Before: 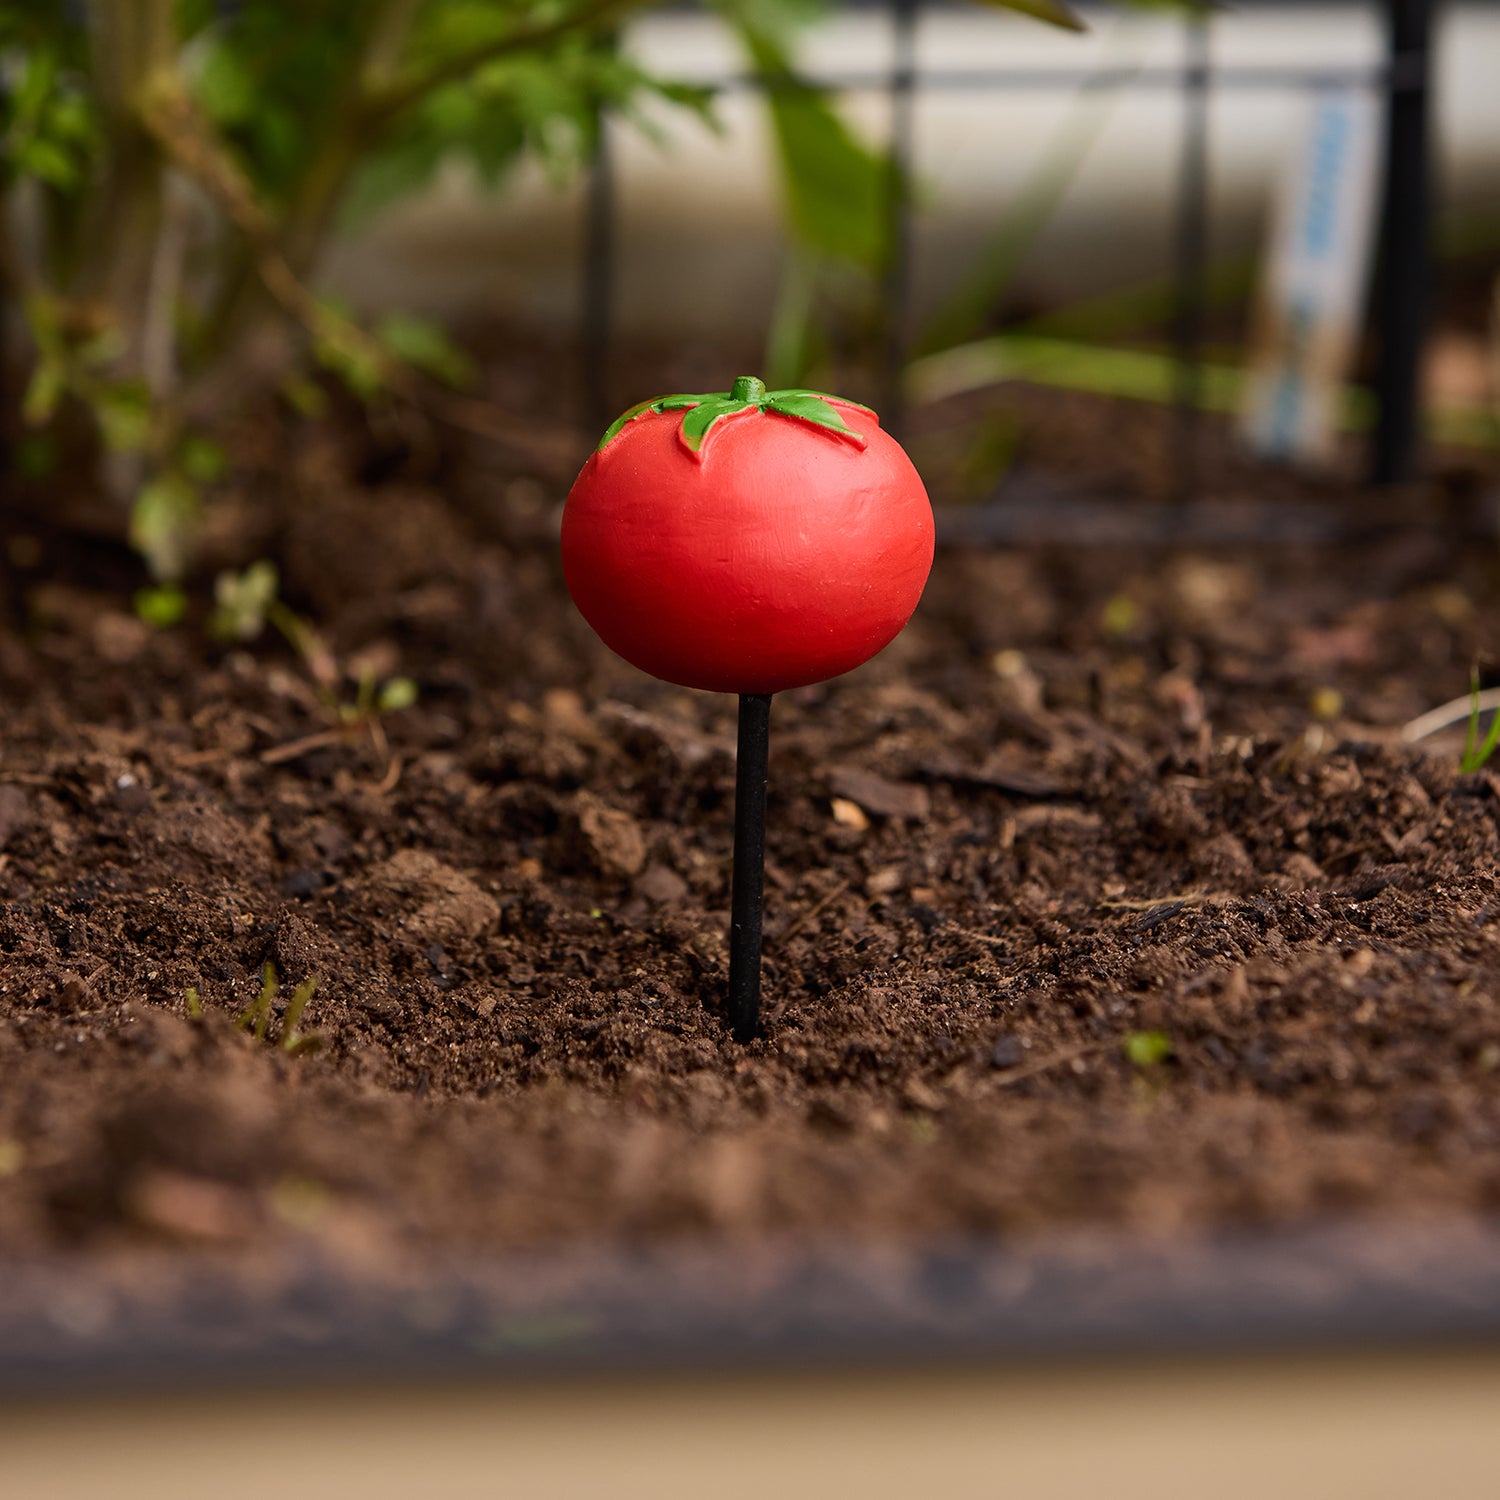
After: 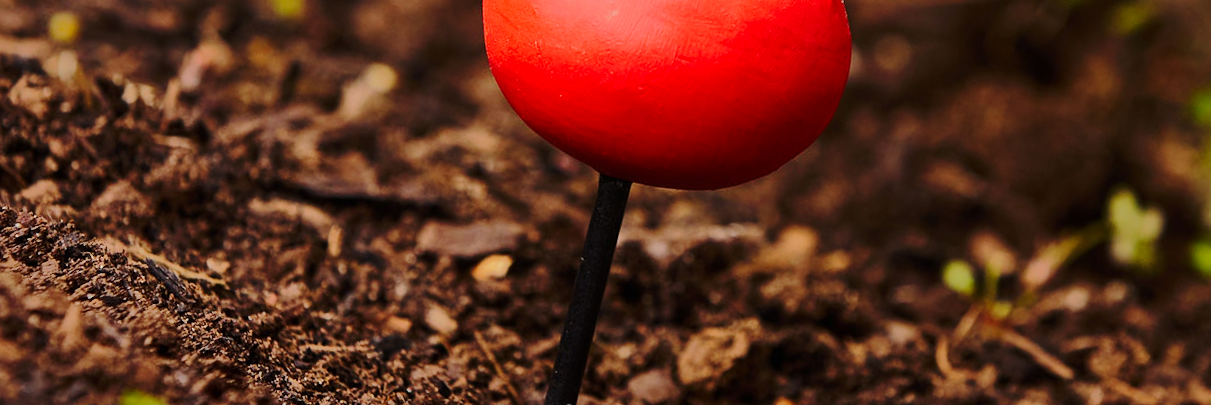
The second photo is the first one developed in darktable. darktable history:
shadows and highlights: shadows -19.91, highlights -73.15
crop and rotate: angle 16.12°, top 30.835%, bottom 35.653%
base curve: curves: ch0 [(0, 0) (0.036, 0.037) (0.121, 0.228) (0.46, 0.76) (0.859, 0.983) (1, 1)], preserve colors none
